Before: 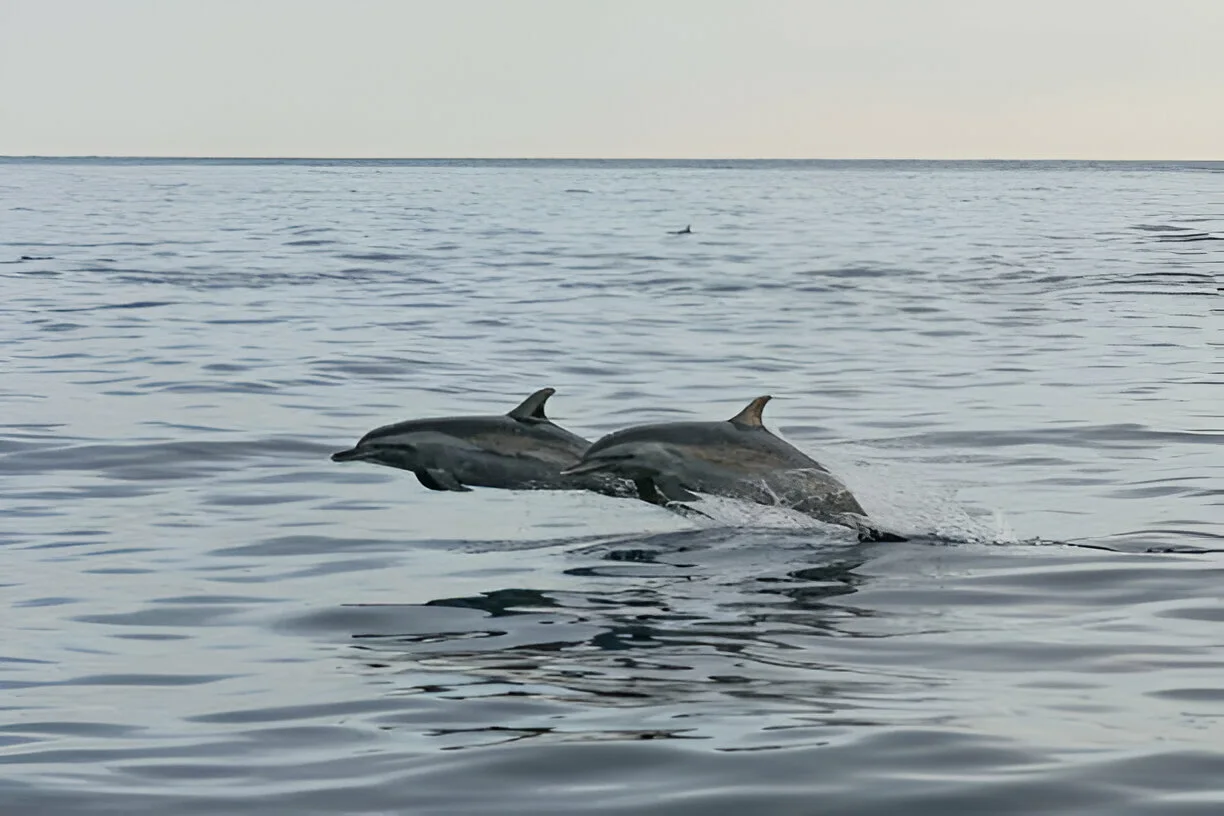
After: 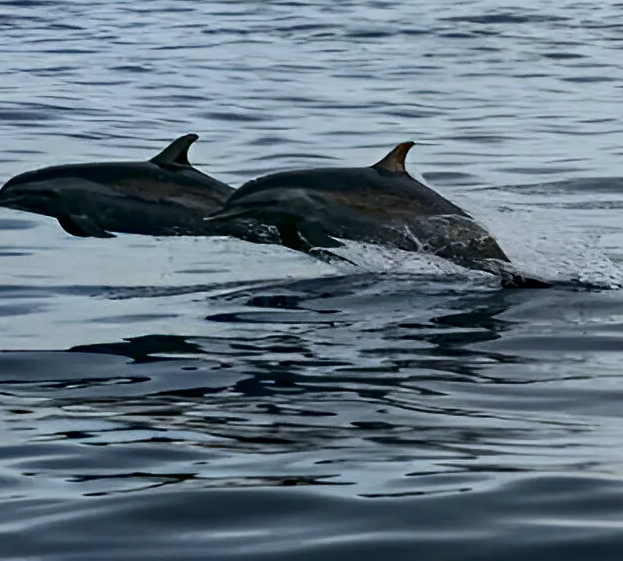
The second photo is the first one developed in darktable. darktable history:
crop and rotate: left 29.237%, top 31.152%, right 19.807%
white balance: red 0.967, blue 1.049
contrast brightness saturation: contrast 0.19, brightness -0.24, saturation 0.11
haze removal: compatibility mode true, adaptive false
